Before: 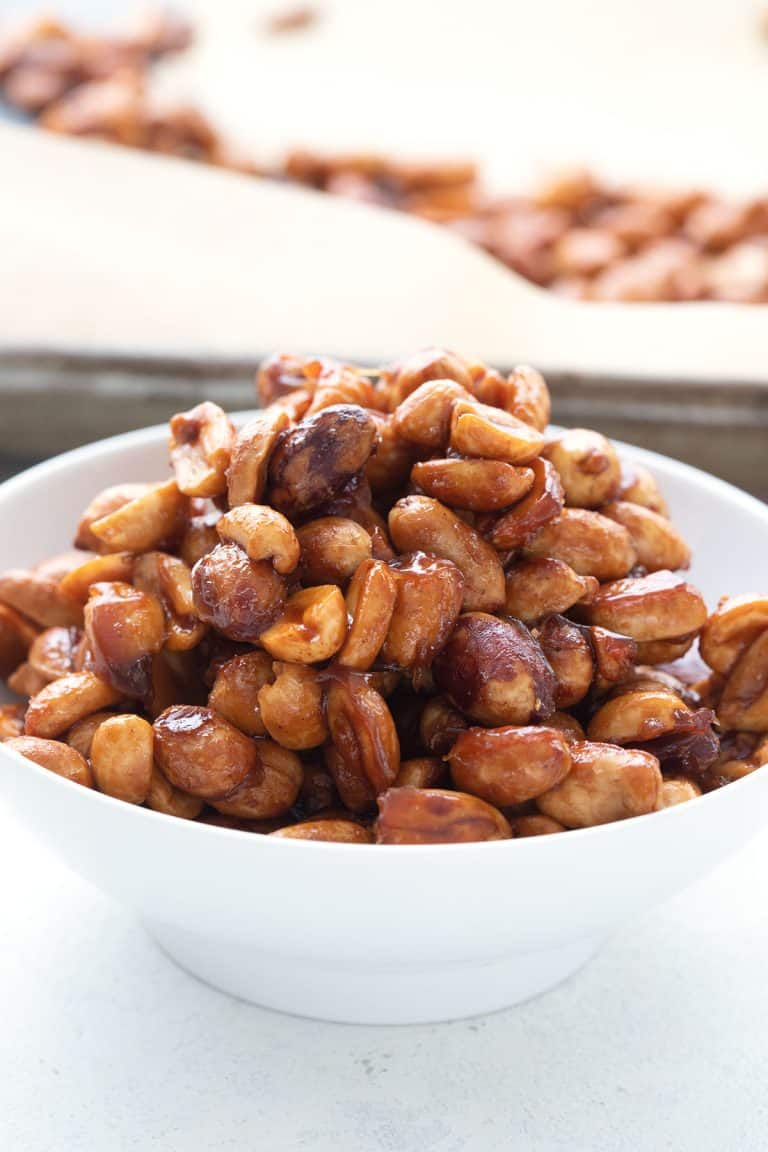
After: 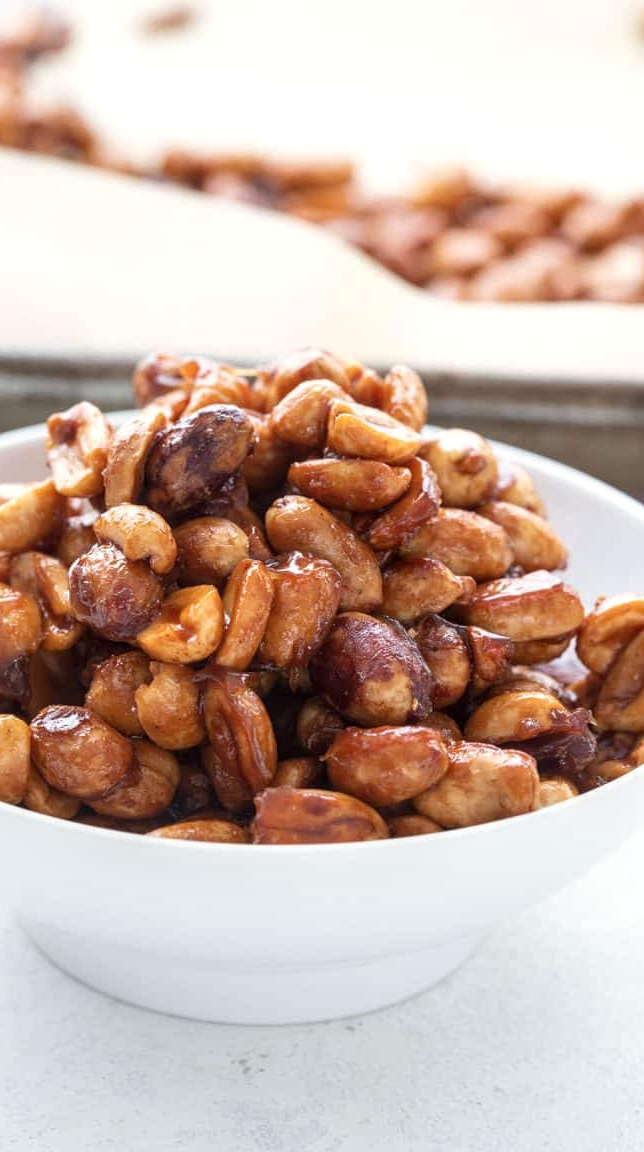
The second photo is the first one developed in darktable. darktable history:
crop: left 16.145%
local contrast: on, module defaults
